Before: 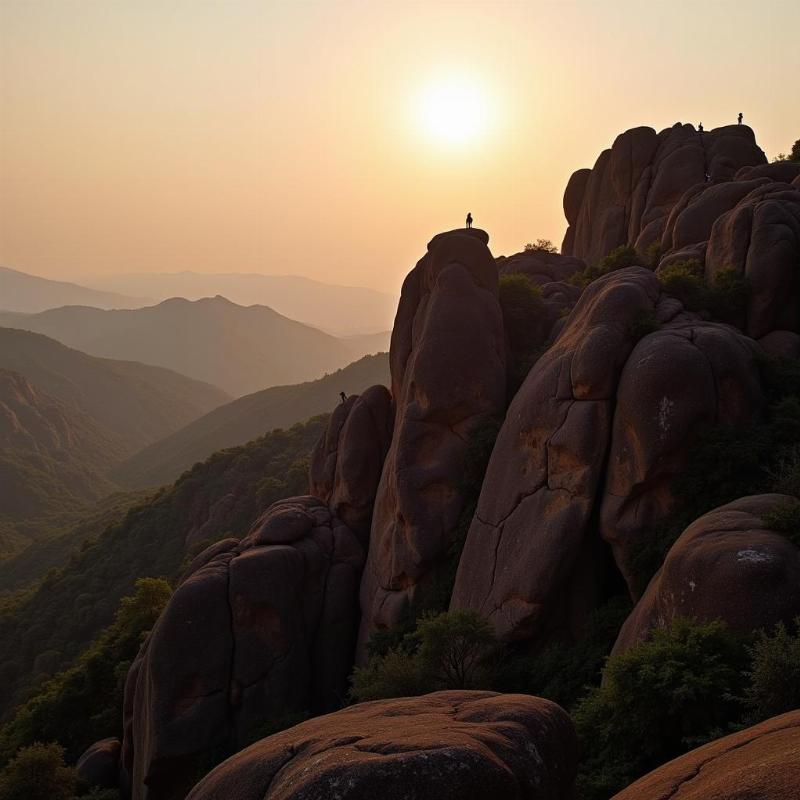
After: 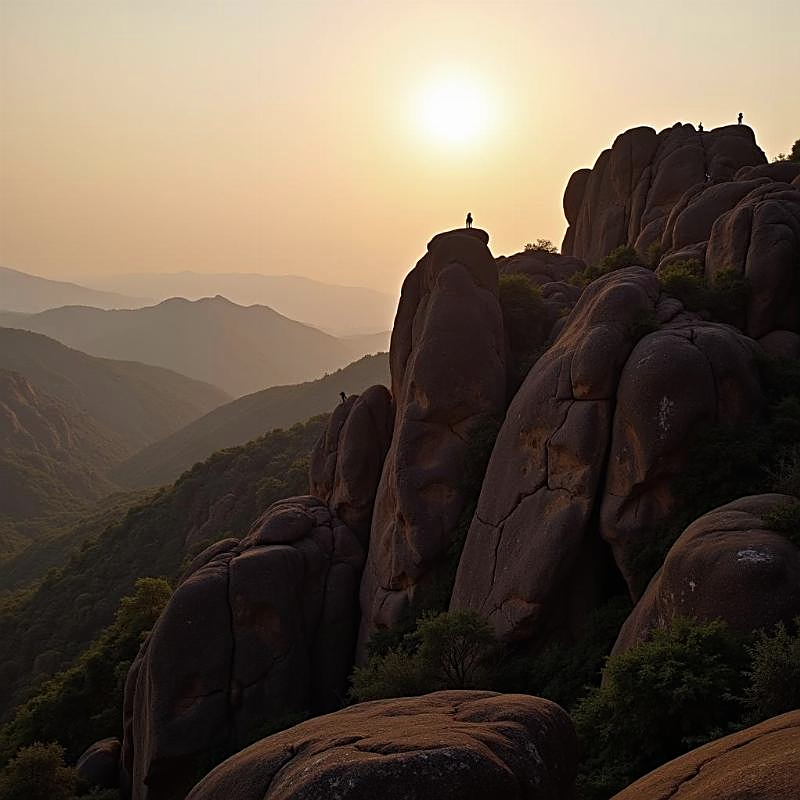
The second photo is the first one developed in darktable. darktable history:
color zones: curves: ch1 [(0.113, 0.438) (0.75, 0.5)]; ch2 [(0.12, 0.526) (0.75, 0.5)]
sharpen: amount 0.495
